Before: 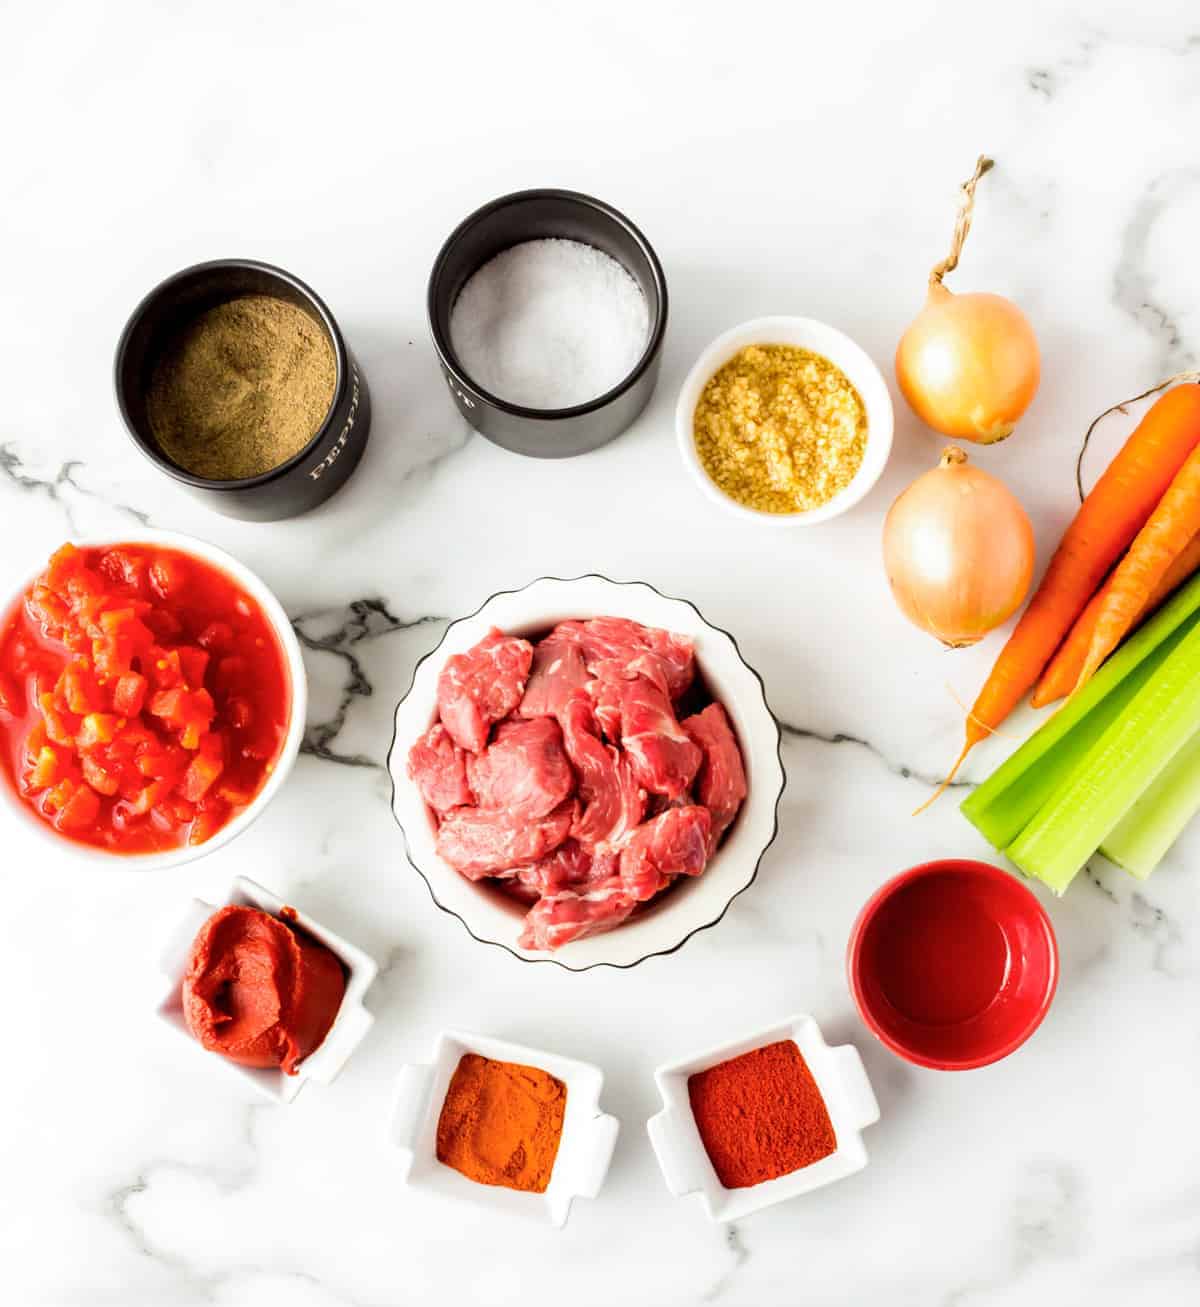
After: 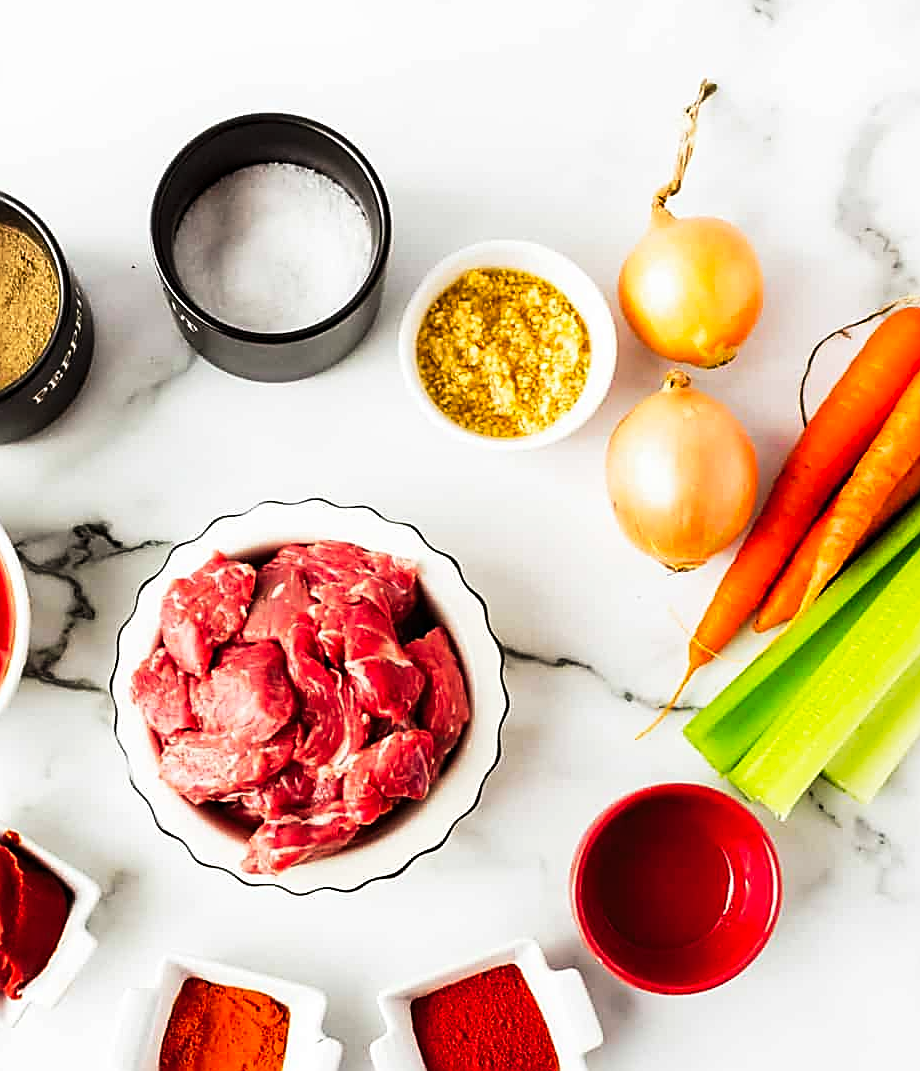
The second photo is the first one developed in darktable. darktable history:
tone curve: curves: ch0 [(0, 0) (0.003, 0.004) (0.011, 0.009) (0.025, 0.017) (0.044, 0.029) (0.069, 0.04) (0.1, 0.051) (0.136, 0.07) (0.177, 0.095) (0.224, 0.131) (0.277, 0.179) (0.335, 0.237) (0.399, 0.302) (0.468, 0.386) (0.543, 0.471) (0.623, 0.576) (0.709, 0.699) (0.801, 0.817) (0.898, 0.917) (1, 1)], preserve colors none
sharpen: amount 1
crop: left 23.095%, top 5.827%, bottom 11.854%
